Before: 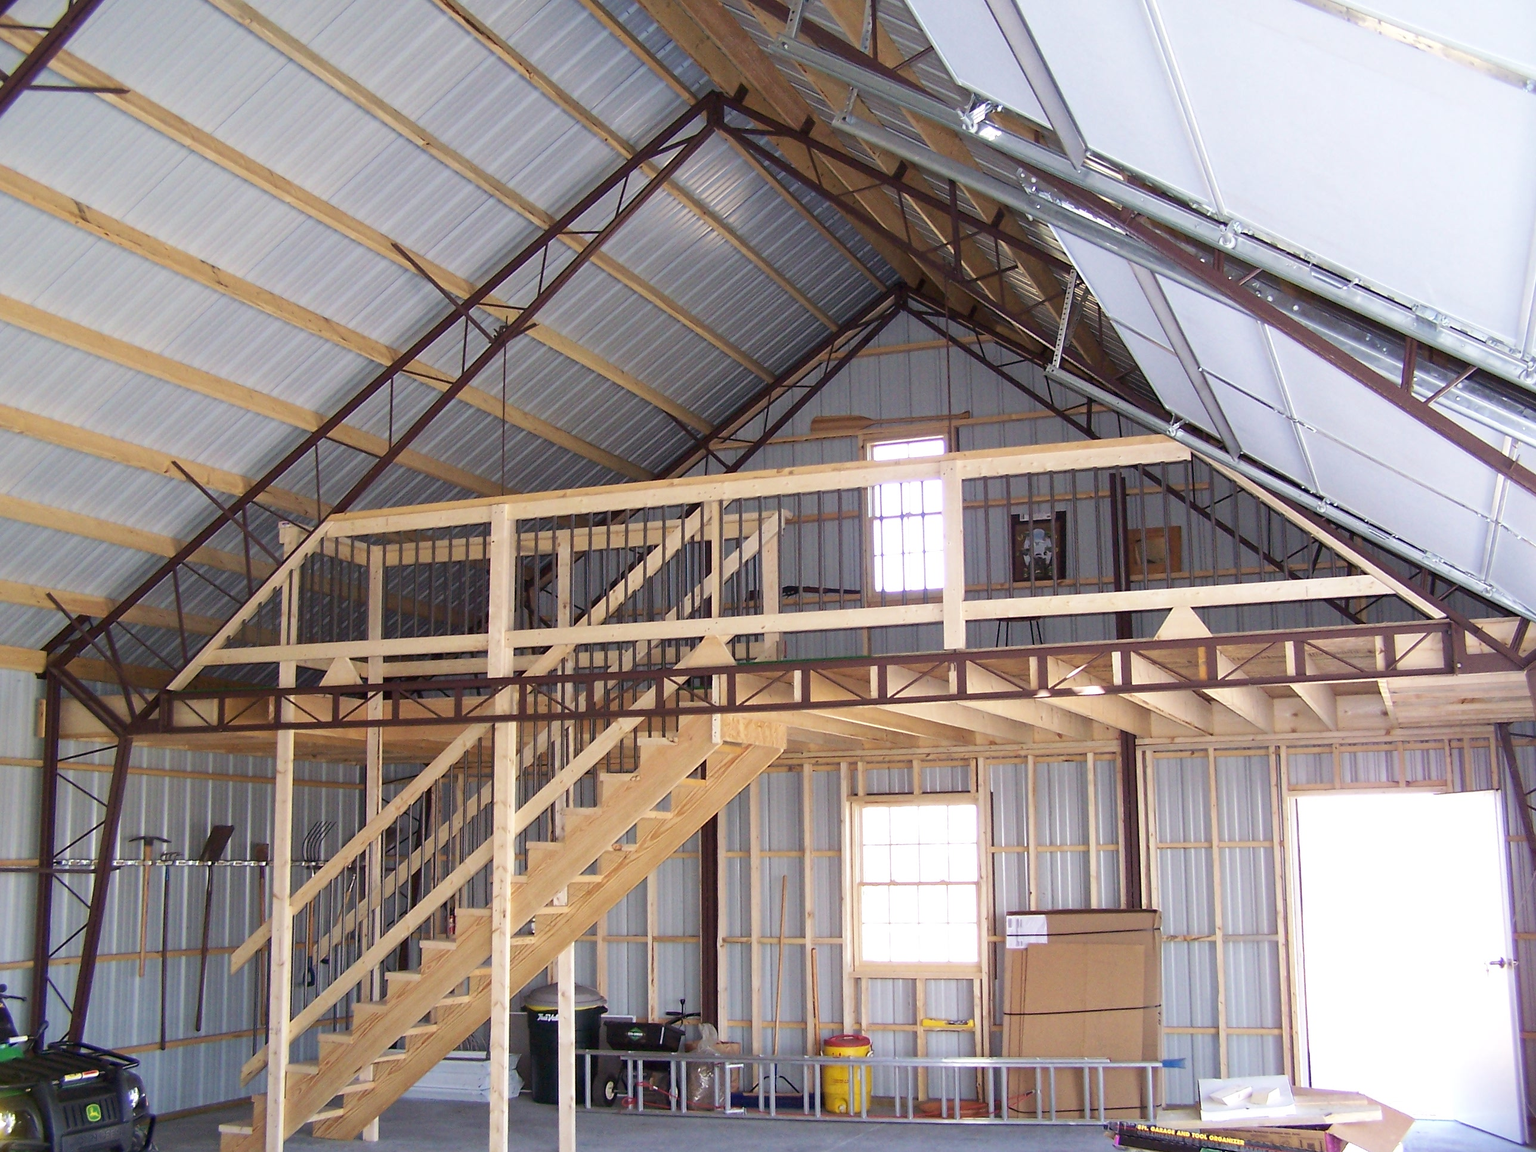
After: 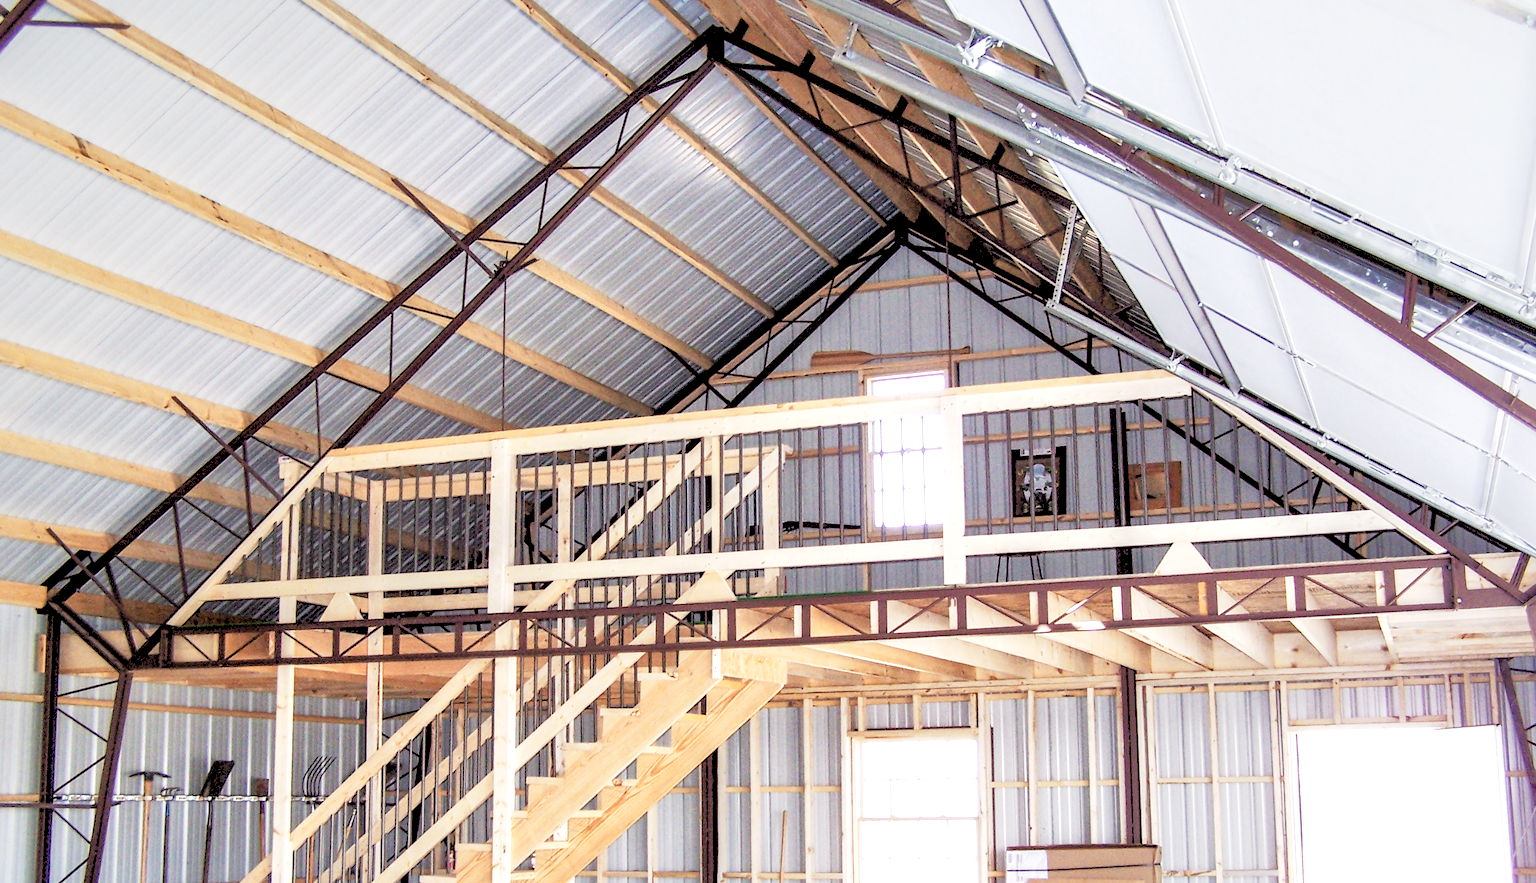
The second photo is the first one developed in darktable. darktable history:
shadows and highlights: on, module defaults
color zones: curves: ch1 [(0, 0.469) (0.072, 0.457) (0.243, 0.494) (0.429, 0.5) (0.571, 0.5) (0.714, 0.5) (0.857, 0.5) (1, 0.469)]; ch2 [(0, 0.499) (0.143, 0.467) (0.242, 0.436) (0.429, 0.493) (0.571, 0.5) (0.714, 0.5) (0.857, 0.5) (1, 0.499)]
exposure: black level correction 0, exposure 0.5 EV, compensate exposure bias true, compensate highlight preservation false
crop: top 5.667%, bottom 17.637%
local contrast: highlights 65%, shadows 54%, detail 169%, midtone range 0.514
base curve: curves: ch0 [(0, 0) (0.088, 0.125) (0.176, 0.251) (0.354, 0.501) (0.613, 0.749) (1, 0.877)], preserve colors none
rgb levels: levels [[0.027, 0.429, 0.996], [0, 0.5, 1], [0, 0.5, 1]]
